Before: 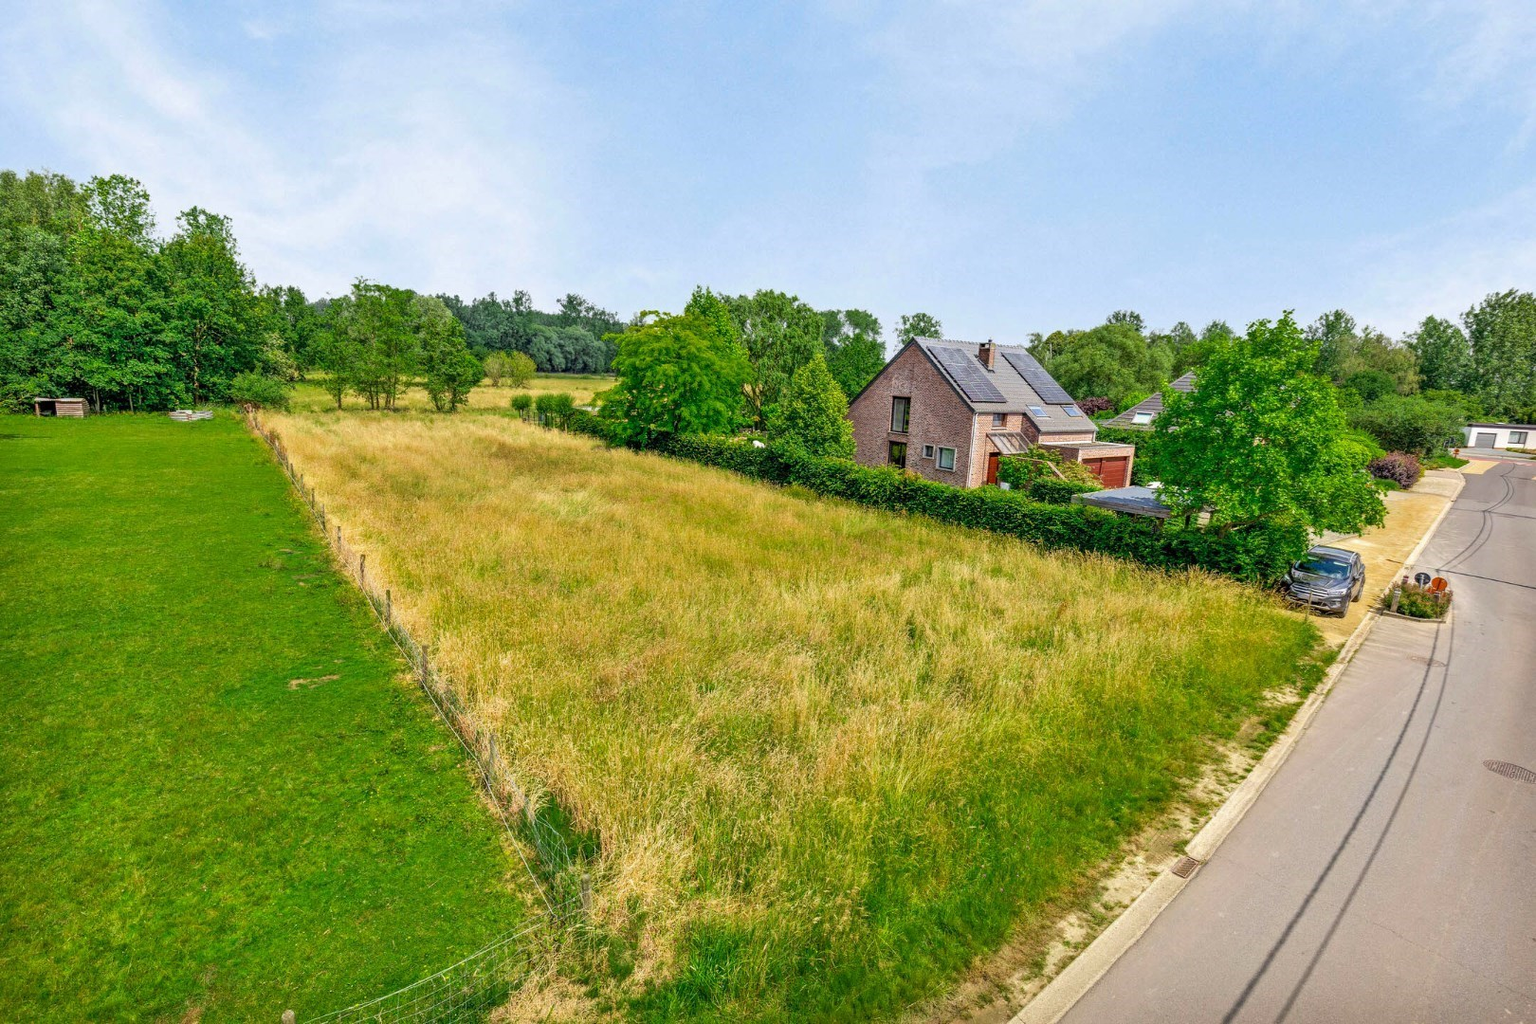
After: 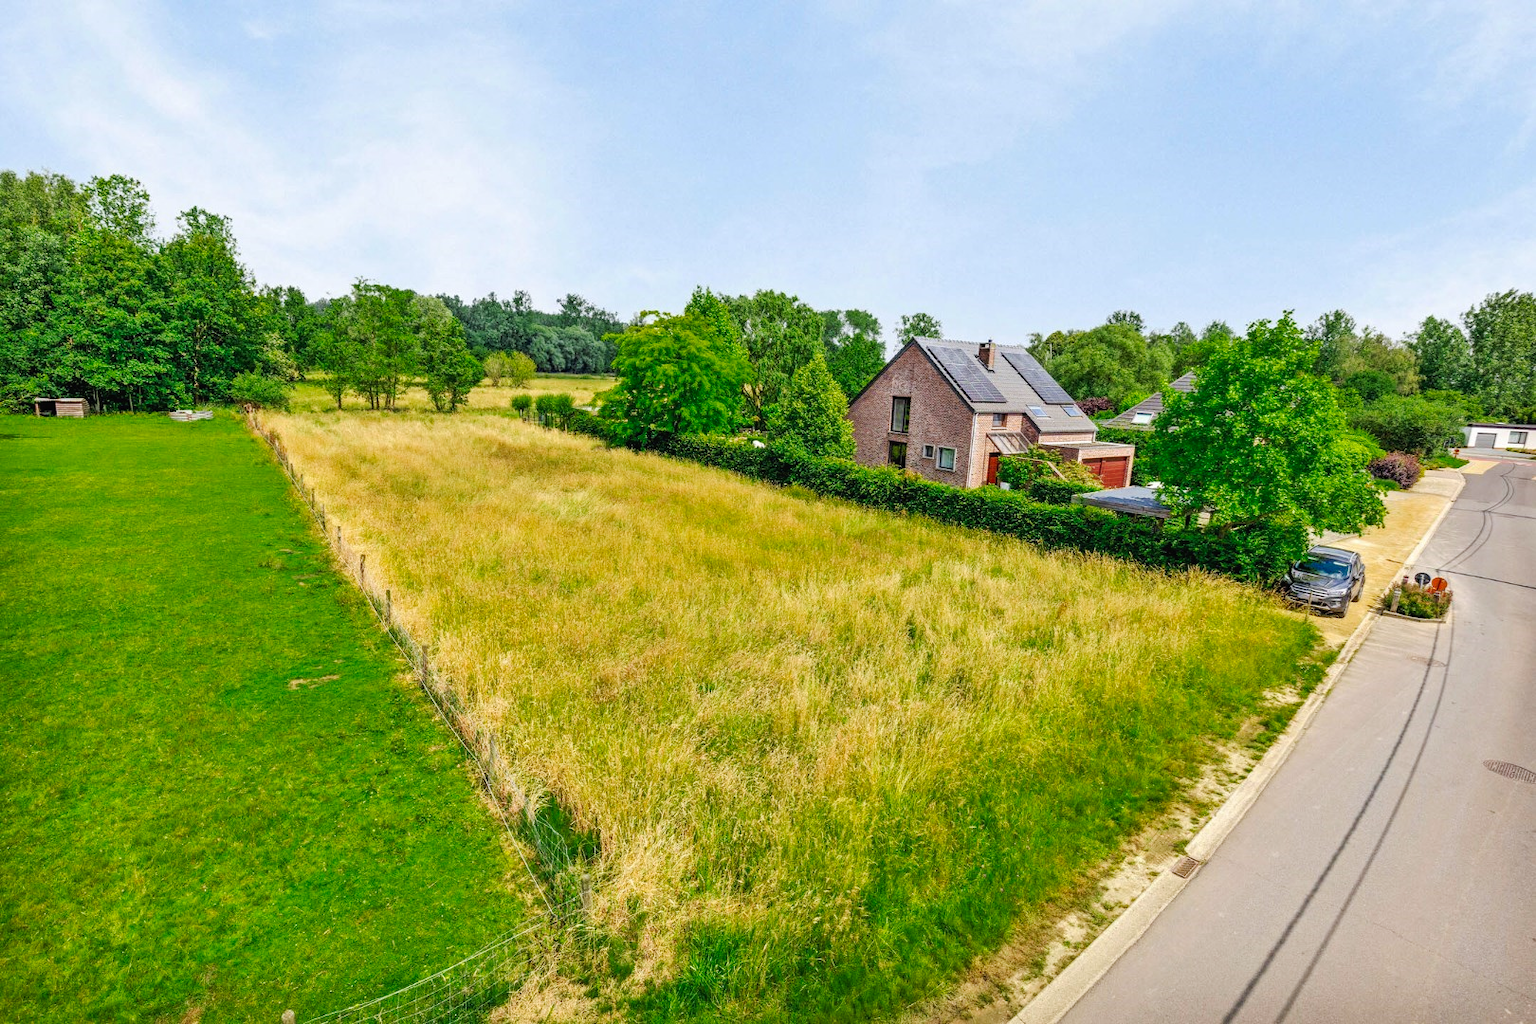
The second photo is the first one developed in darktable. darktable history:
exposure: compensate highlight preservation false
tone curve: curves: ch0 [(0, 0.015) (0.037, 0.032) (0.131, 0.113) (0.275, 0.26) (0.497, 0.531) (0.617, 0.663) (0.704, 0.748) (0.813, 0.842) (0.911, 0.931) (0.997, 1)]; ch1 [(0, 0) (0.301, 0.3) (0.444, 0.438) (0.493, 0.494) (0.501, 0.499) (0.534, 0.543) (0.582, 0.605) (0.658, 0.687) (0.746, 0.79) (1, 1)]; ch2 [(0, 0) (0.246, 0.234) (0.36, 0.356) (0.415, 0.426) (0.476, 0.492) (0.502, 0.499) (0.525, 0.513) (0.533, 0.534) (0.586, 0.598) (0.634, 0.643) (0.706, 0.717) (0.853, 0.83) (1, 0.951)], preserve colors none
